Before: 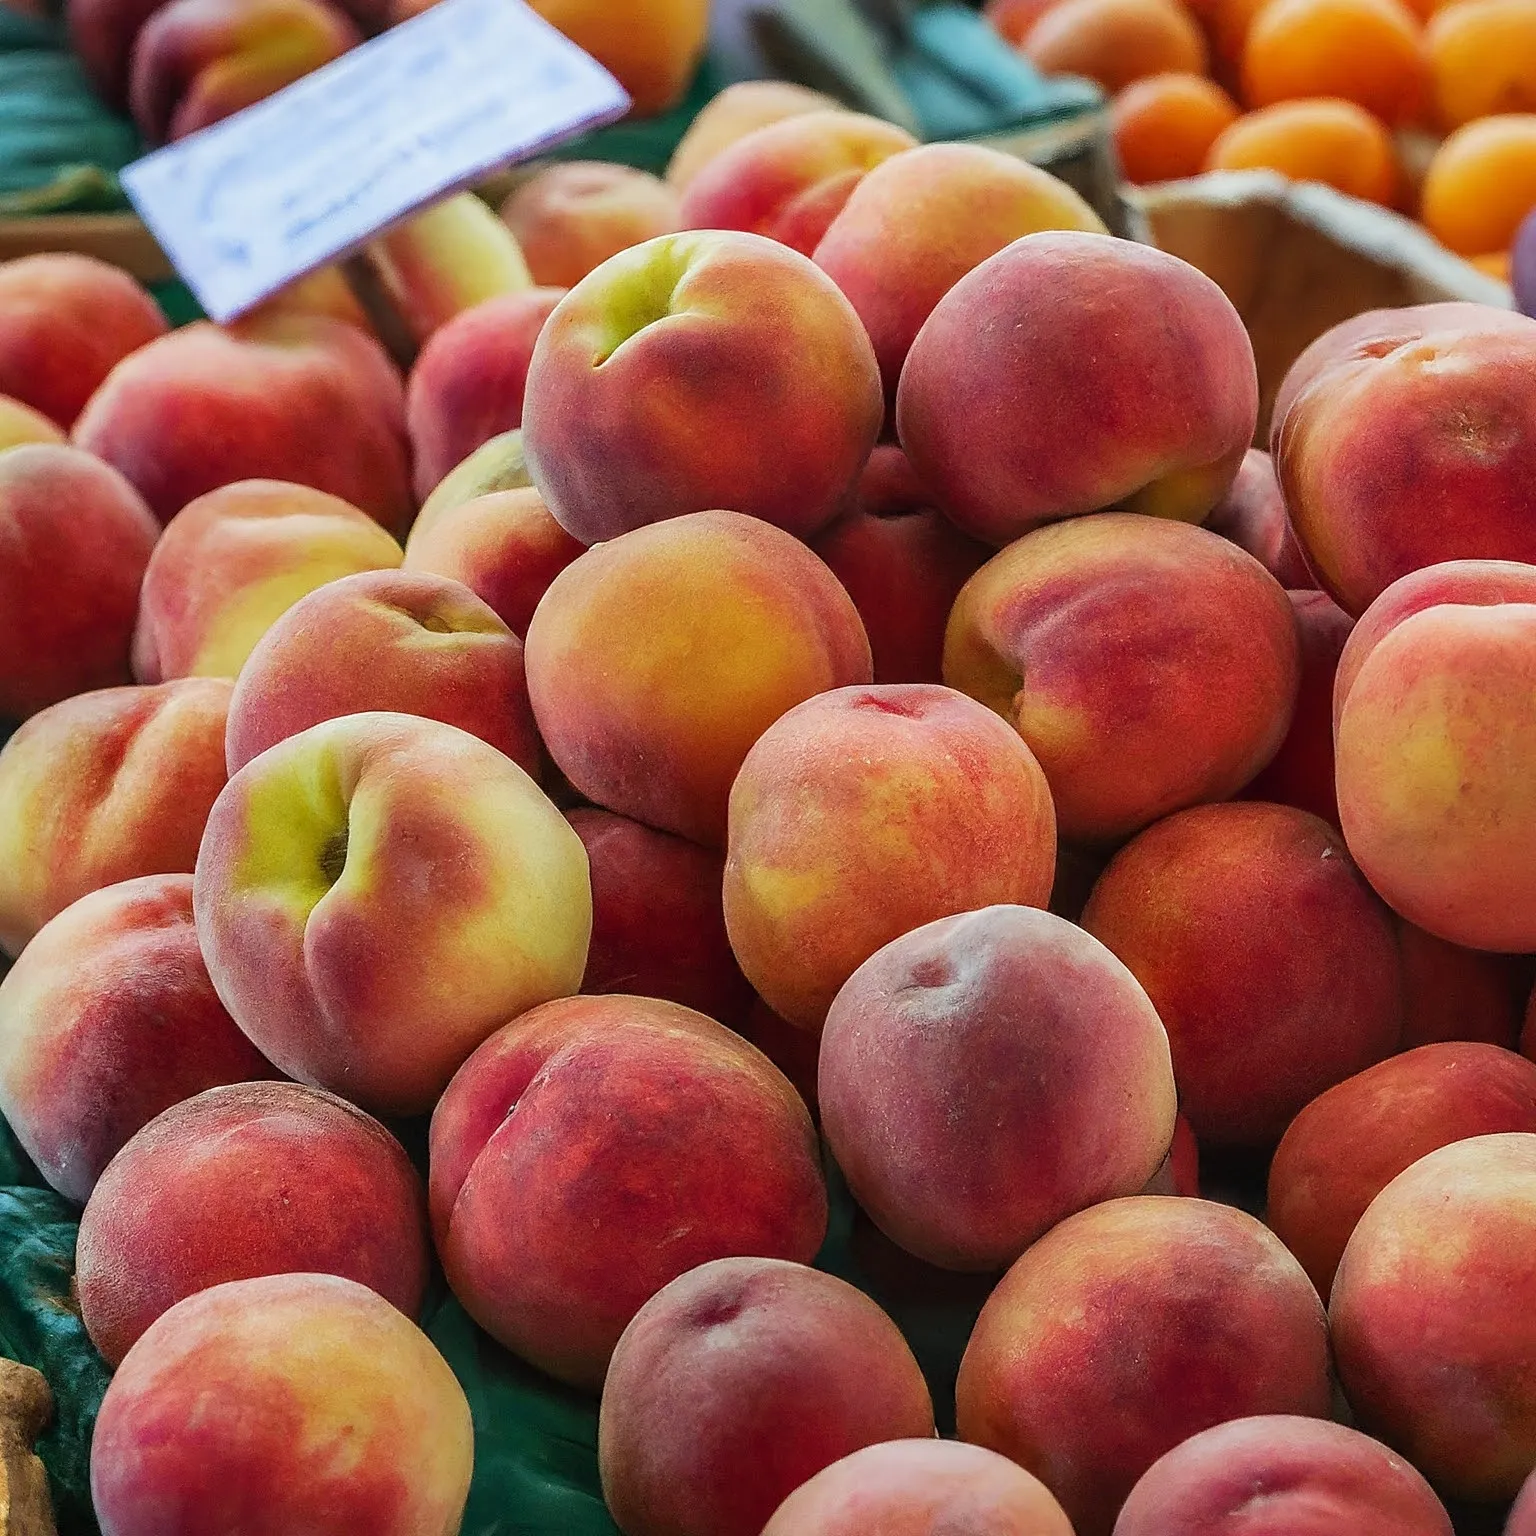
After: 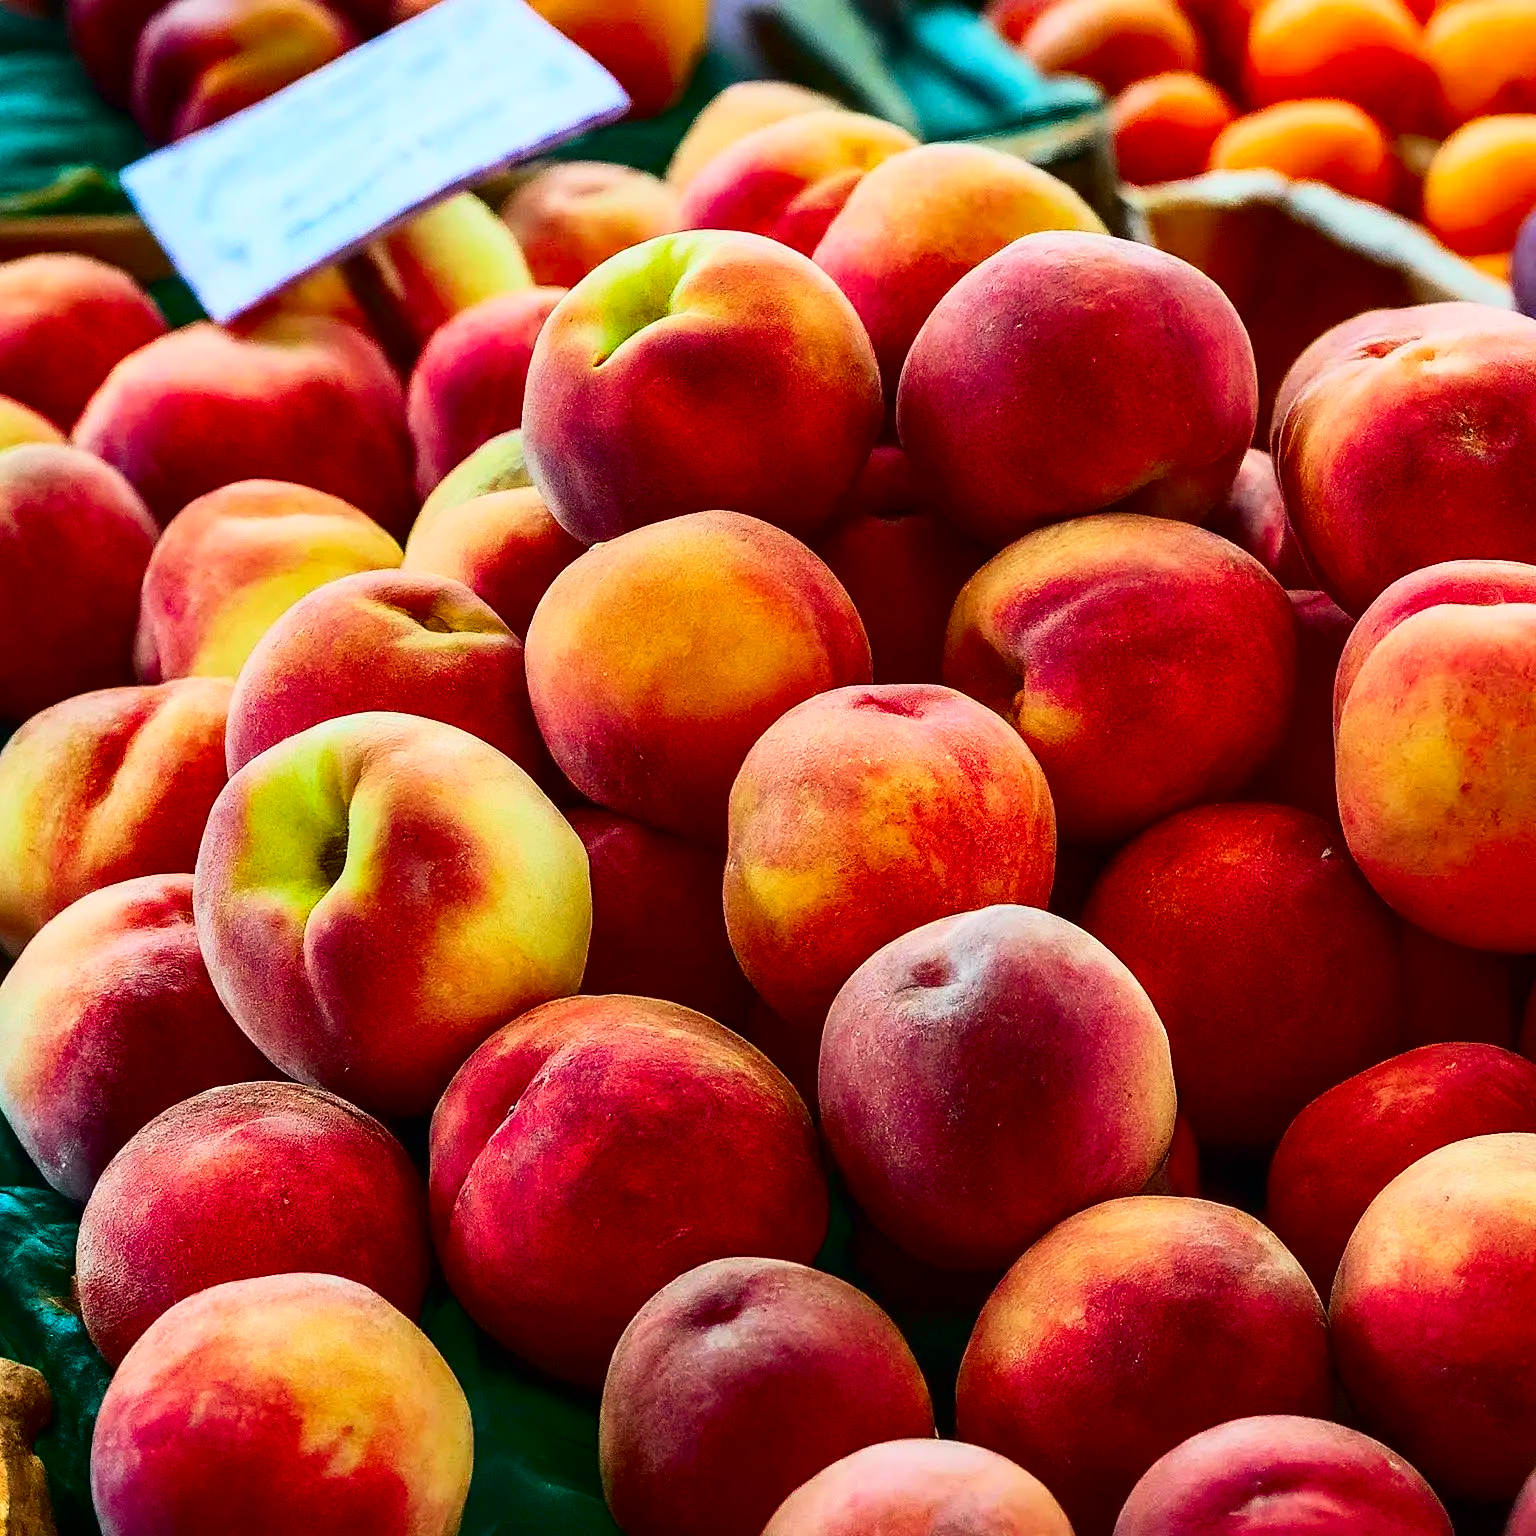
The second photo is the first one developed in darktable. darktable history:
tone curve: curves: ch0 [(0, 0) (0.051, 0.03) (0.096, 0.071) (0.243, 0.246) (0.461, 0.515) (0.605, 0.692) (0.761, 0.85) (0.881, 0.933) (1, 0.984)]; ch1 [(0, 0) (0.1, 0.038) (0.318, 0.243) (0.431, 0.384) (0.488, 0.475) (0.499, 0.499) (0.534, 0.546) (0.567, 0.592) (0.601, 0.632) (0.734, 0.809) (1, 1)]; ch2 [(0, 0) (0.297, 0.257) (0.414, 0.379) (0.453, 0.45) (0.479, 0.483) (0.504, 0.499) (0.52, 0.519) (0.541, 0.554) (0.614, 0.652) (0.817, 0.874) (1, 1)], color space Lab, independent channels, preserve colors none
contrast brightness saturation: contrast 0.189, brightness -0.114, saturation 0.214
